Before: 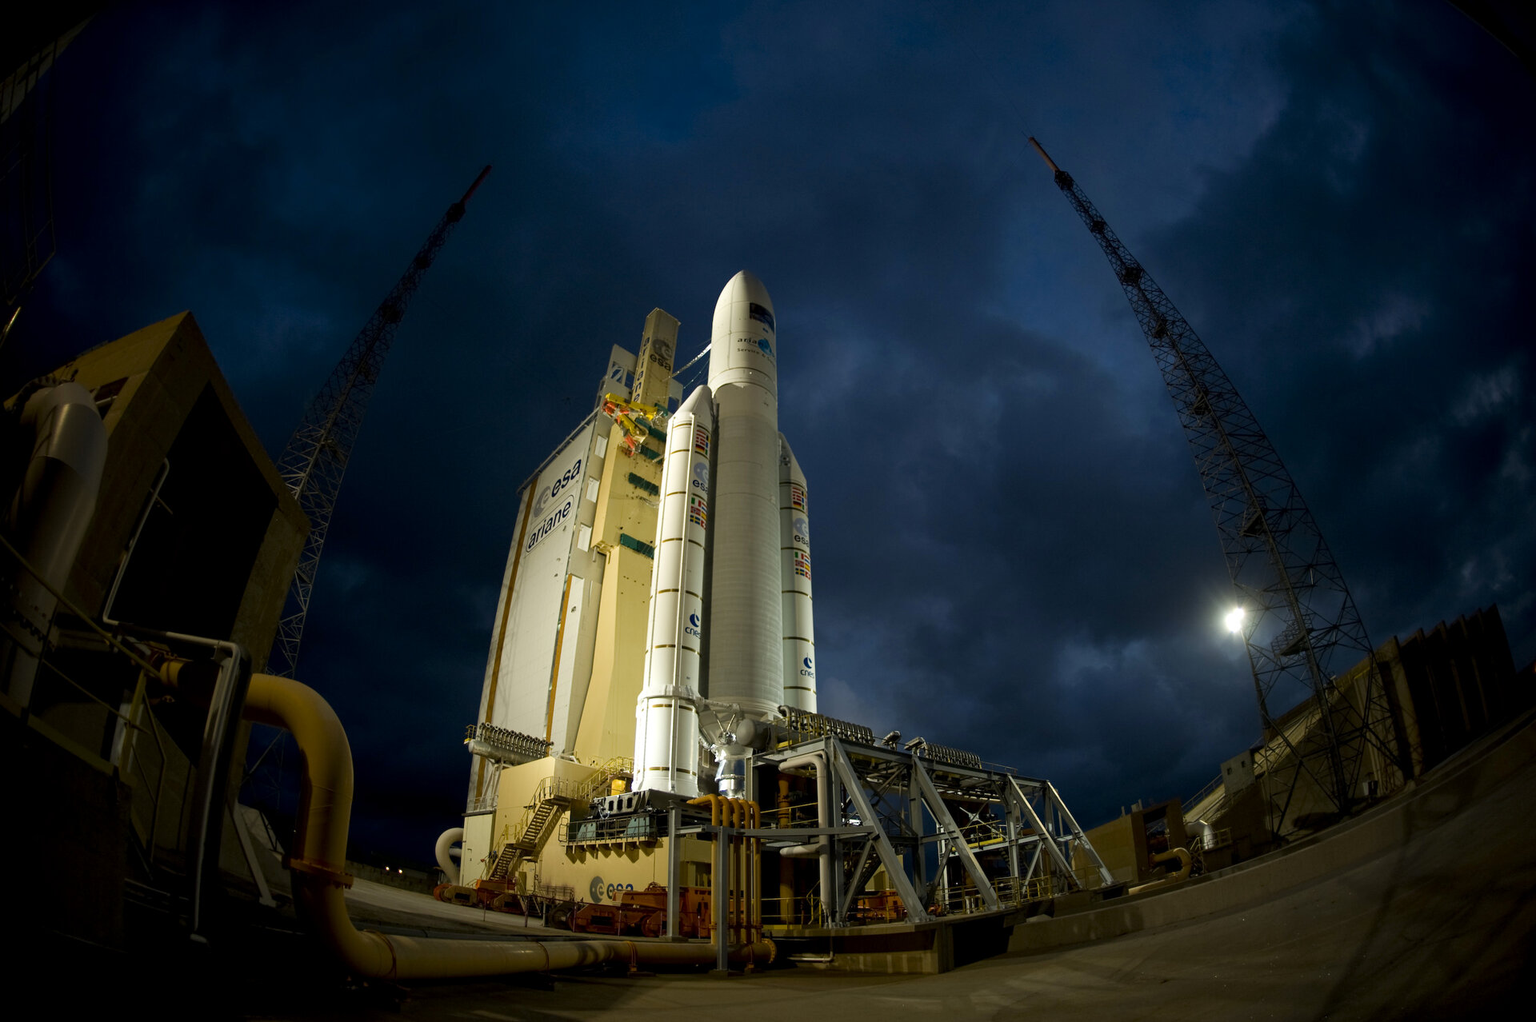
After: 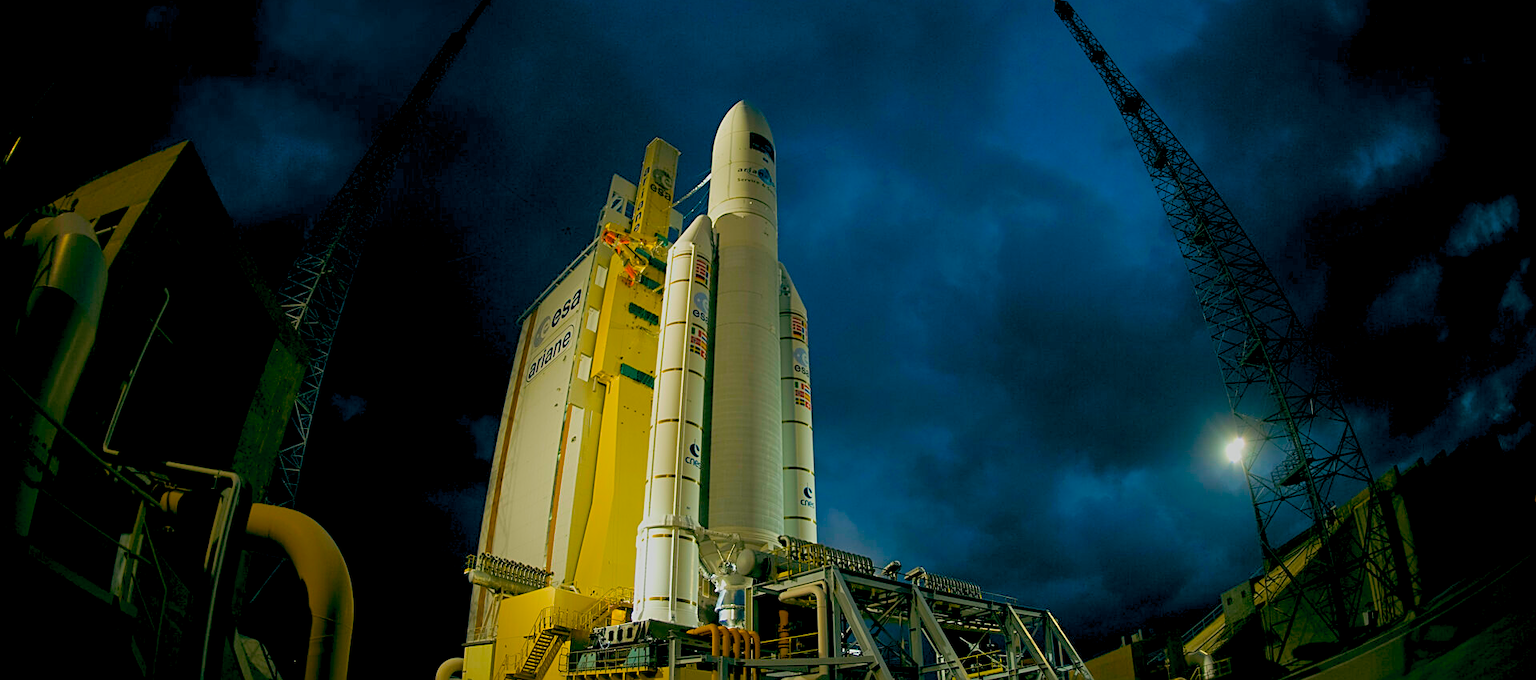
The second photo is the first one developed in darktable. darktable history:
color balance rgb: global offset › luminance -0.331%, global offset › chroma 0.119%, global offset › hue 165.73°, perceptual saturation grading › global saturation 59.828%, perceptual saturation grading › highlights 20.832%, perceptual saturation grading › shadows -50.282%, global vibrance 23.589%, contrast -25.058%
crop: top 16.703%, bottom 16.741%
sharpen: on, module defaults
shadows and highlights: shadows 25.39, highlights -24.36
